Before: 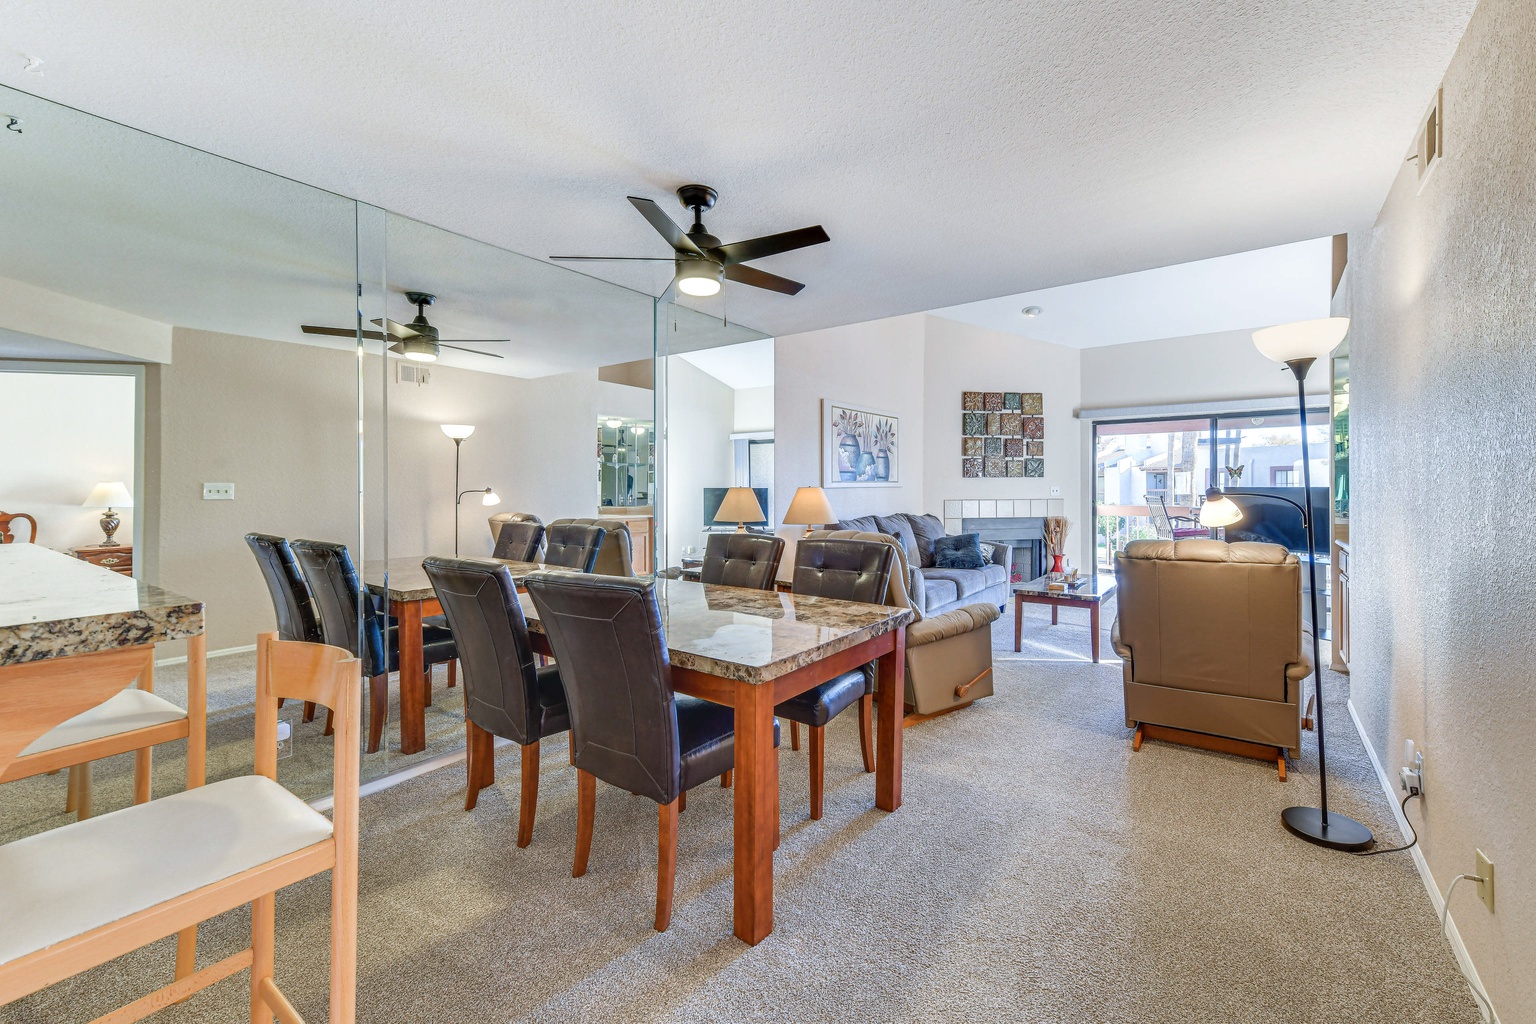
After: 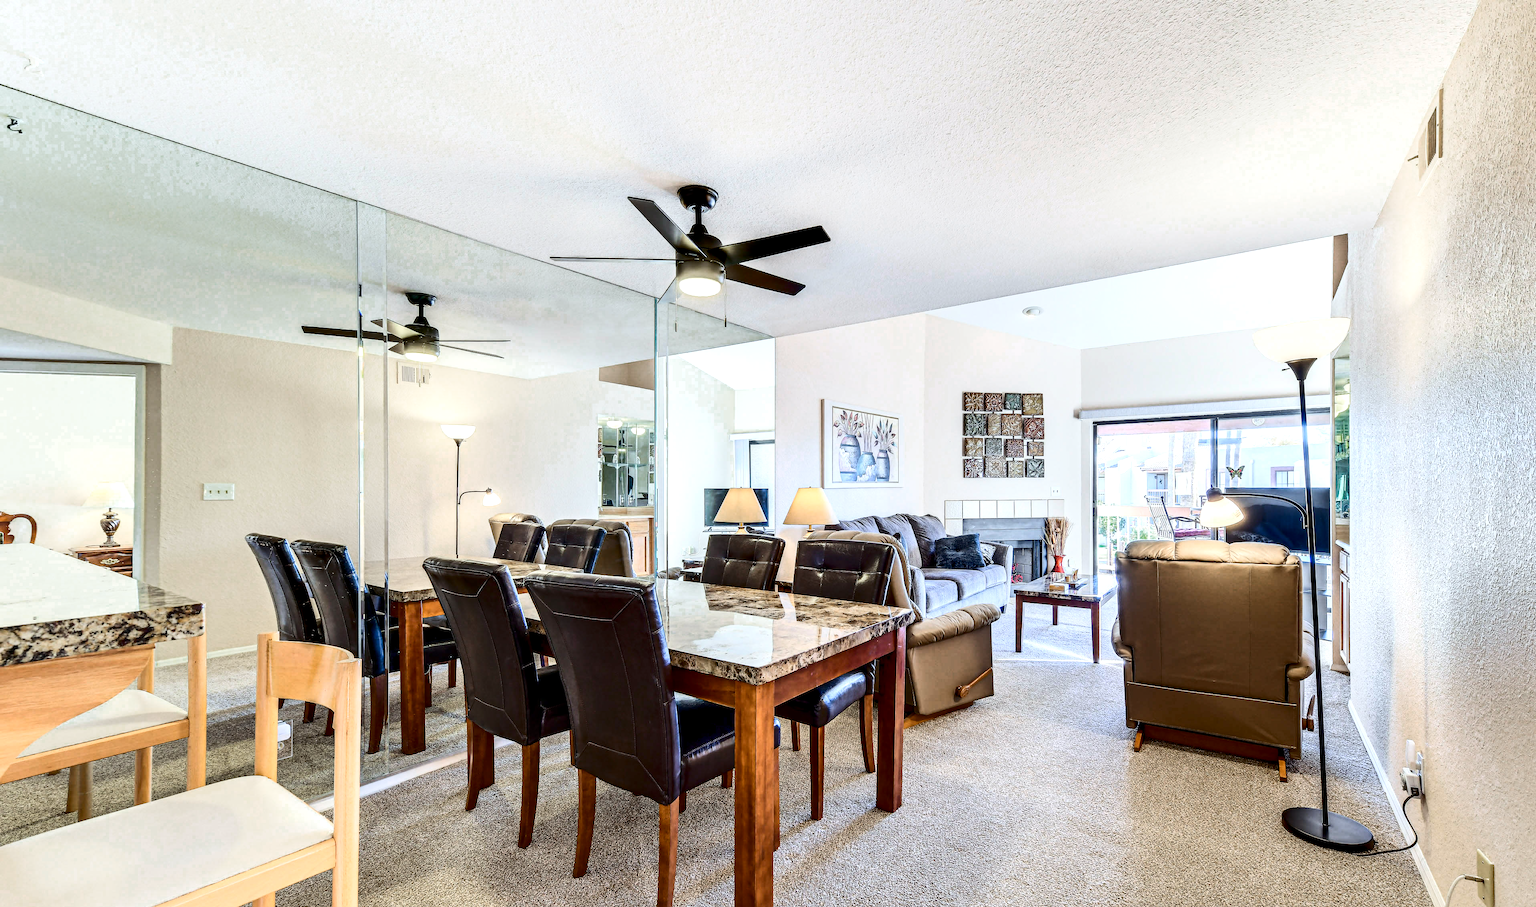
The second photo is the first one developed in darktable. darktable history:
color zones: curves: ch0 [(0, 0.558) (0.143, 0.548) (0.286, 0.447) (0.429, 0.259) (0.571, 0.5) (0.714, 0.5) (0.857, 0.593) (1, 0.558)]; ch1 [(0, 0.543) (0.01, 0.544) (0.12, 0.492) (0.248, 0.458) (0.5, 0.534) (0.748, 0.5) (0.99, 0.469) (1, 0.543)]; ch2 [(0, 0.507) (0.143, 0.522) (0.286, 0.505) (0.429, 0.5) (0.571, 0.5) (0.714, 0.5) (0.857, 0.5) (1, 0.507)]
exposure: exposure -0.254 EV, compensate exposure bias true, compensate highlight preservation false
tone equalizer: -8 EV -0.762 EV, -7 EV -0.715 EV, -6 EV -0.614 EV, -5 EV -0.419 EV, -3 EV 0.402 EV, -2 EV 0.6 EV, -1 EV 0.687 EV, +0 EV 0.725 EV, edges refinement/feathering 500, mask exposure compensation -1.57 EV, preserve details no
crop and rotate: top 0%, bottom 11.357%
contrast brightness saturation: contrast 0.296
color balance rgb: shadows lift › chroma 2.917%, shadows lift › hue 279.88°, power › chroma 0.668%, power › hue 60°, global offset › luminance -0.48%, linear chroma grading › global chroma 0.431%, perceptual saturation grading › global saturation 0.972%
shadows and highlights: shadows 25.36, highlights -26.27, highlights color adjustment 39.67%
